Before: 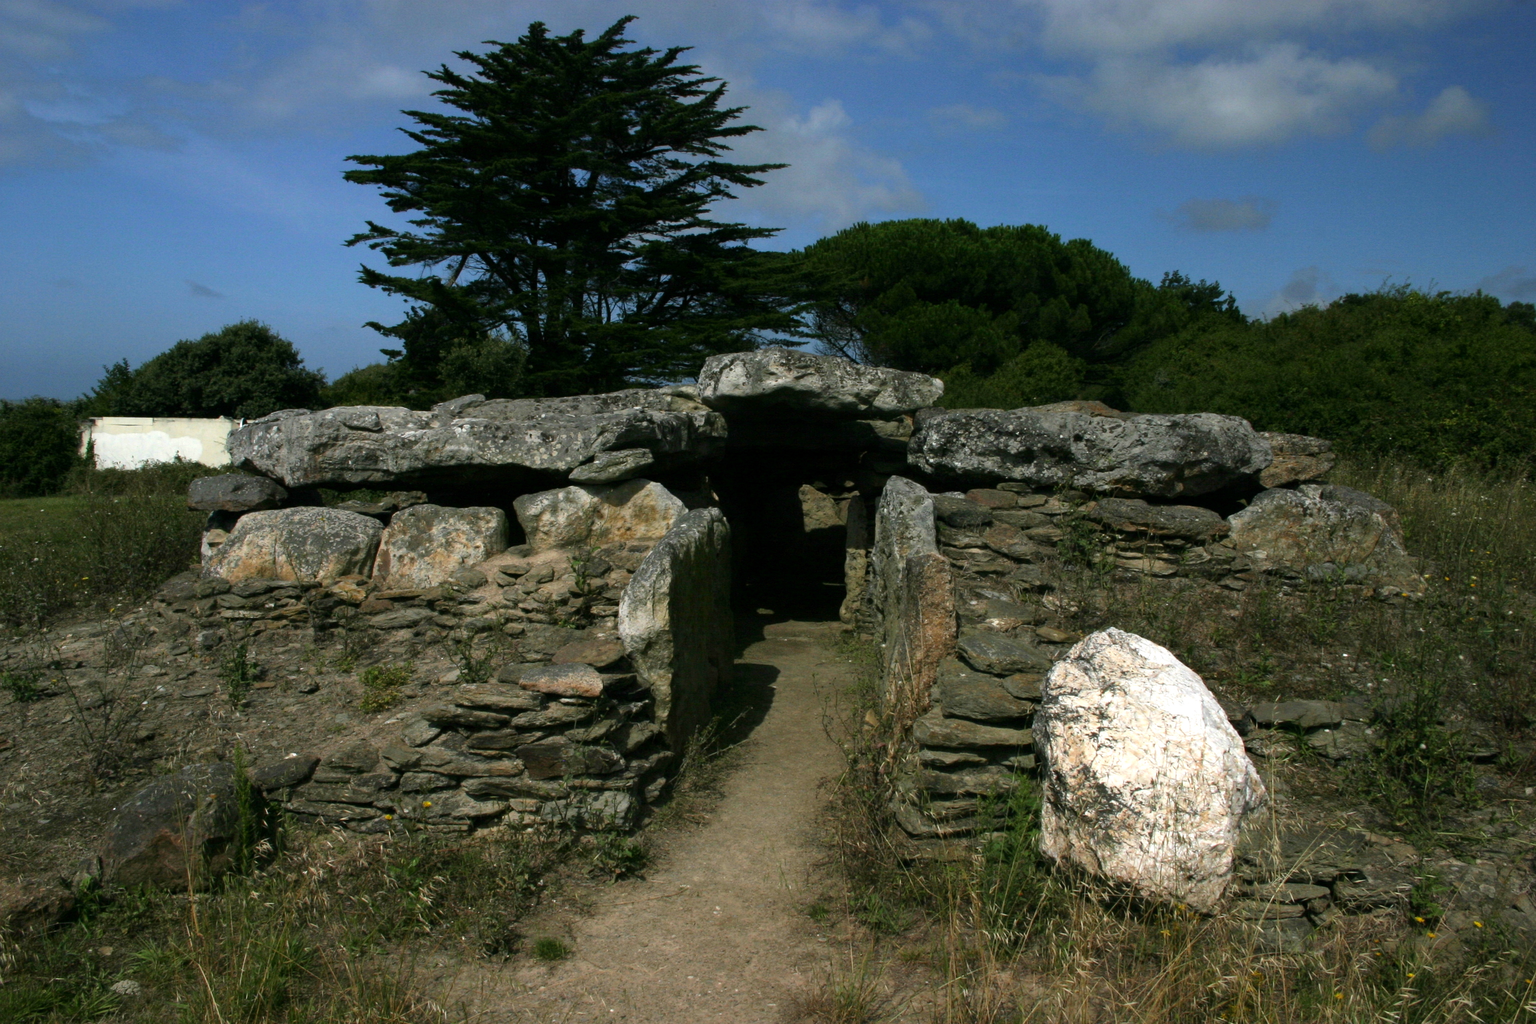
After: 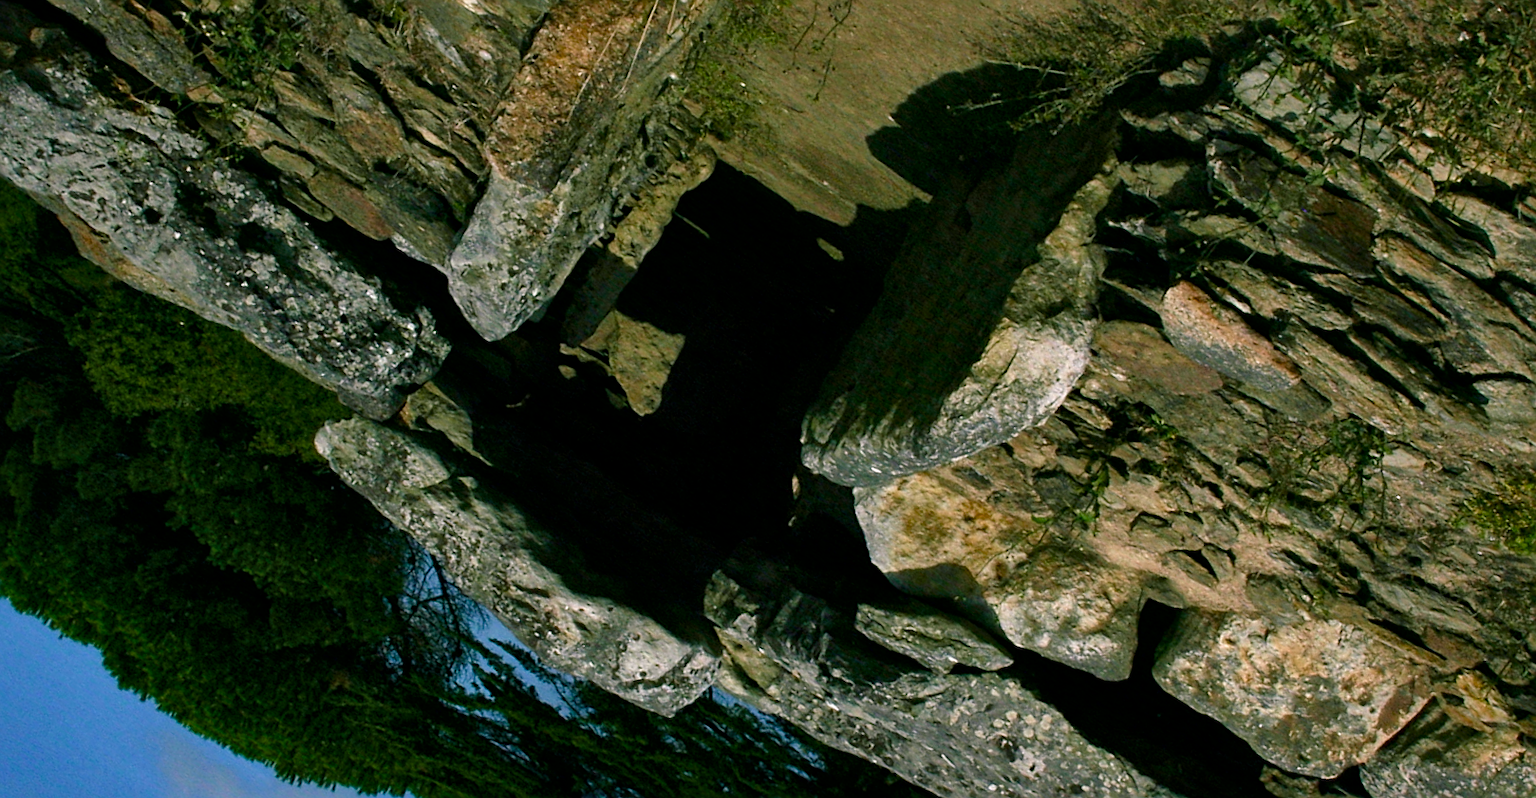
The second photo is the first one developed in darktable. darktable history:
sharpen: on, module defaults
local contrast: mode bilateral grid, contrast 19, coarseness 49, detail 141%, midtone range 0.2
velvia: on, module defaults
color balance rgb: shadows lift › chroma 2.061%, shadows lift › hue 217.73°, highlights gain › chroma 1.529%, highlights gain › hue 306.93°, perceptual saturation grading › global saturation 20%, perceptual saturation grading › highlights -25.316%, perceptual saturation grading › shadows 49.412%
crop and rotate: angle 148.17°, left 9.179%, top 15.645%, right 4.397%, bottom 16.919%
